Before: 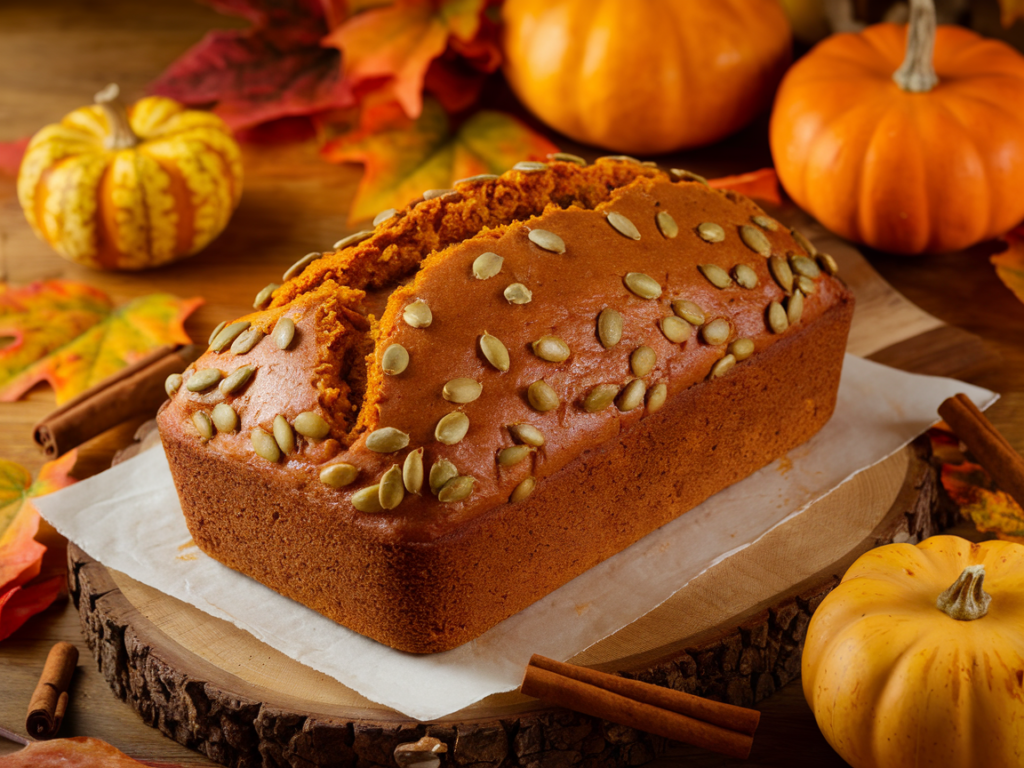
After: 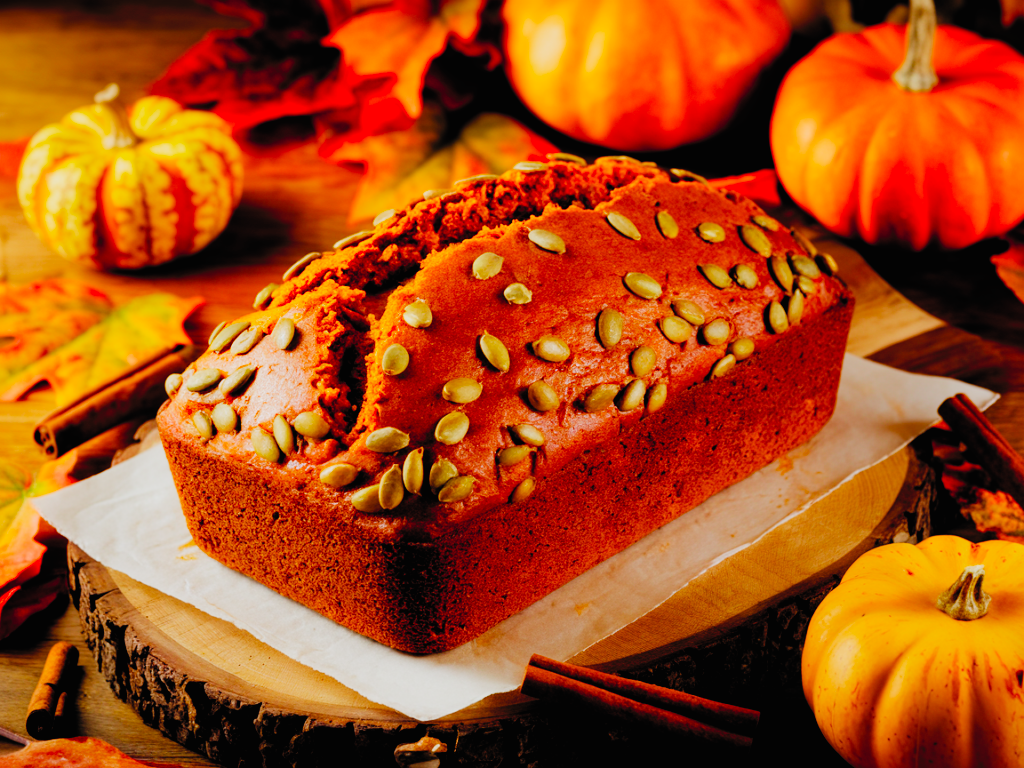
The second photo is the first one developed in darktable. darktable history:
contrast brightness saturation: contrast 0.067, brightness 0.172, saturation 0.413
filmic rgb: black relative exposure -5.14 EV, white relative exposure 3.97 EV, threshold 5.94 EV, hardness 2.88, contrast 1.297, add noise in highlights 0.001, preserve chrominance no, color science v3 (2019), use custom middle-gray values true, contrast in highlights soft, enable highlight reconstruction true
